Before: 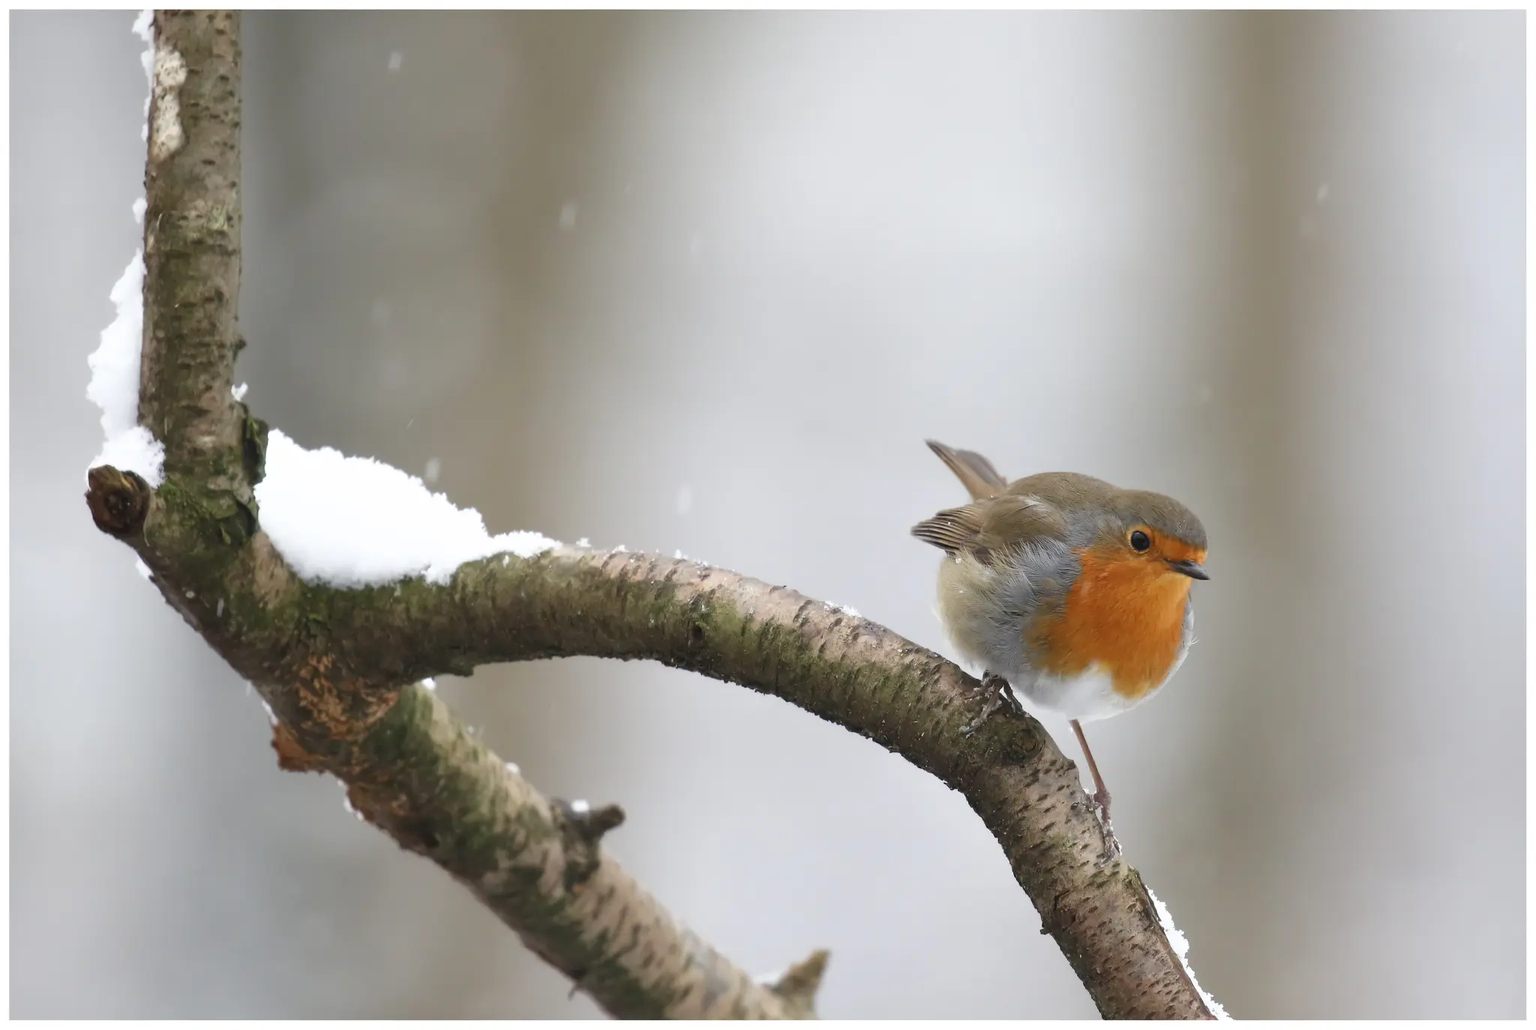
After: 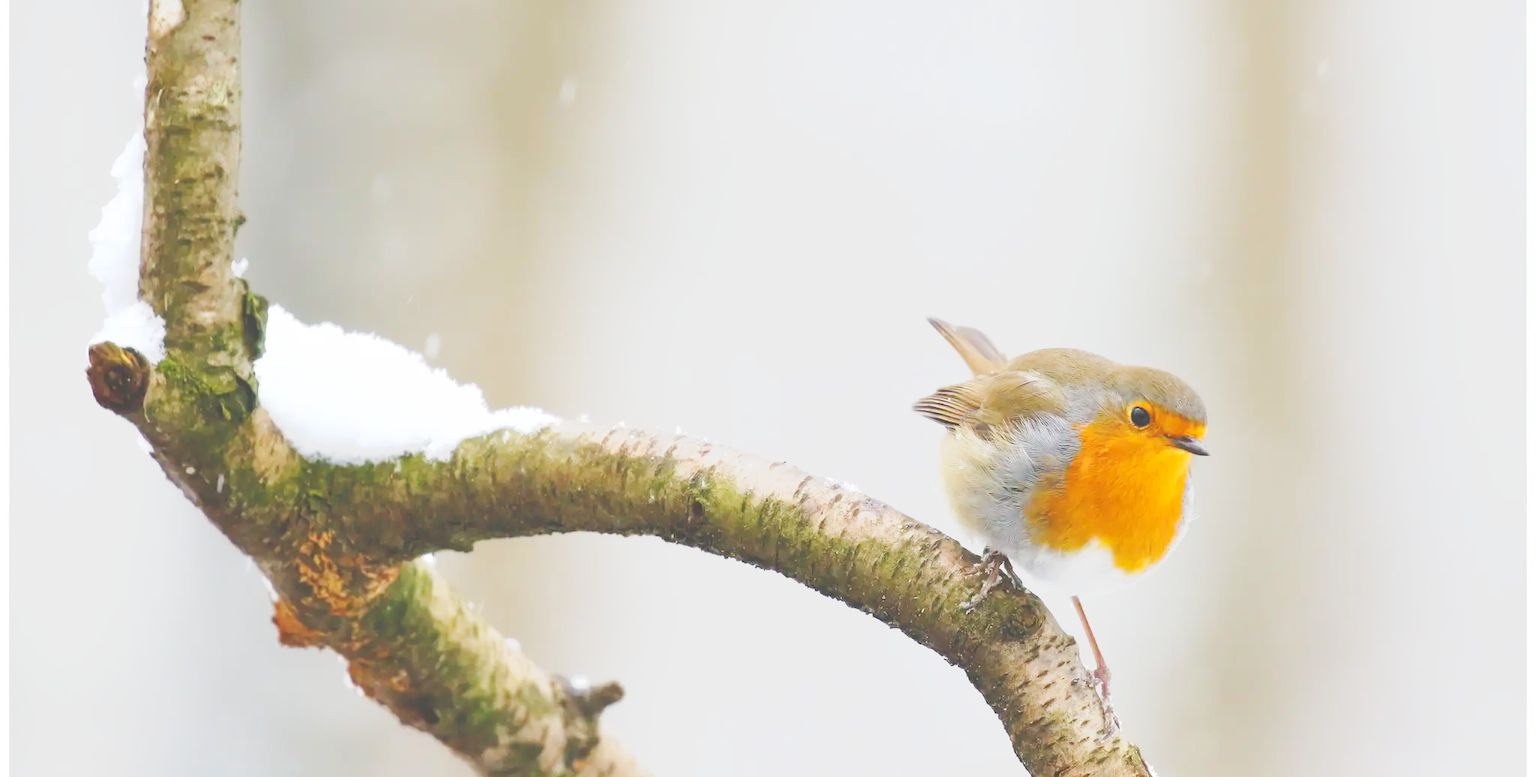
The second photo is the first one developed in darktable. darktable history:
crop and rotate: top 12.12%, bottom 12.379%
color balance rgb: linear chroma grading › global chroma 15.181%, perceptual saturation grading › global saturation 29.922%, global vibrance 20%
tone curve: curves: ch0 [(0, 0) (0.003, 0.202) (0.011, 0.205) (0.025, 0.222) (0.044, 0.258) (0.069, 0.298) (0.1, 0.321) (0.136, 0.333) (0.177, 0.38) (0.224, 0.439) (0.277, 0.51) (0.335, 0.594) (0.399, 0.675) (0.468, 0.743) (0.543, 0.805) (0.623, 0.861) (0.709, 0.905) (0.801, 0.931) (0.898, 0.941) (1, 1)], preserve colors none
